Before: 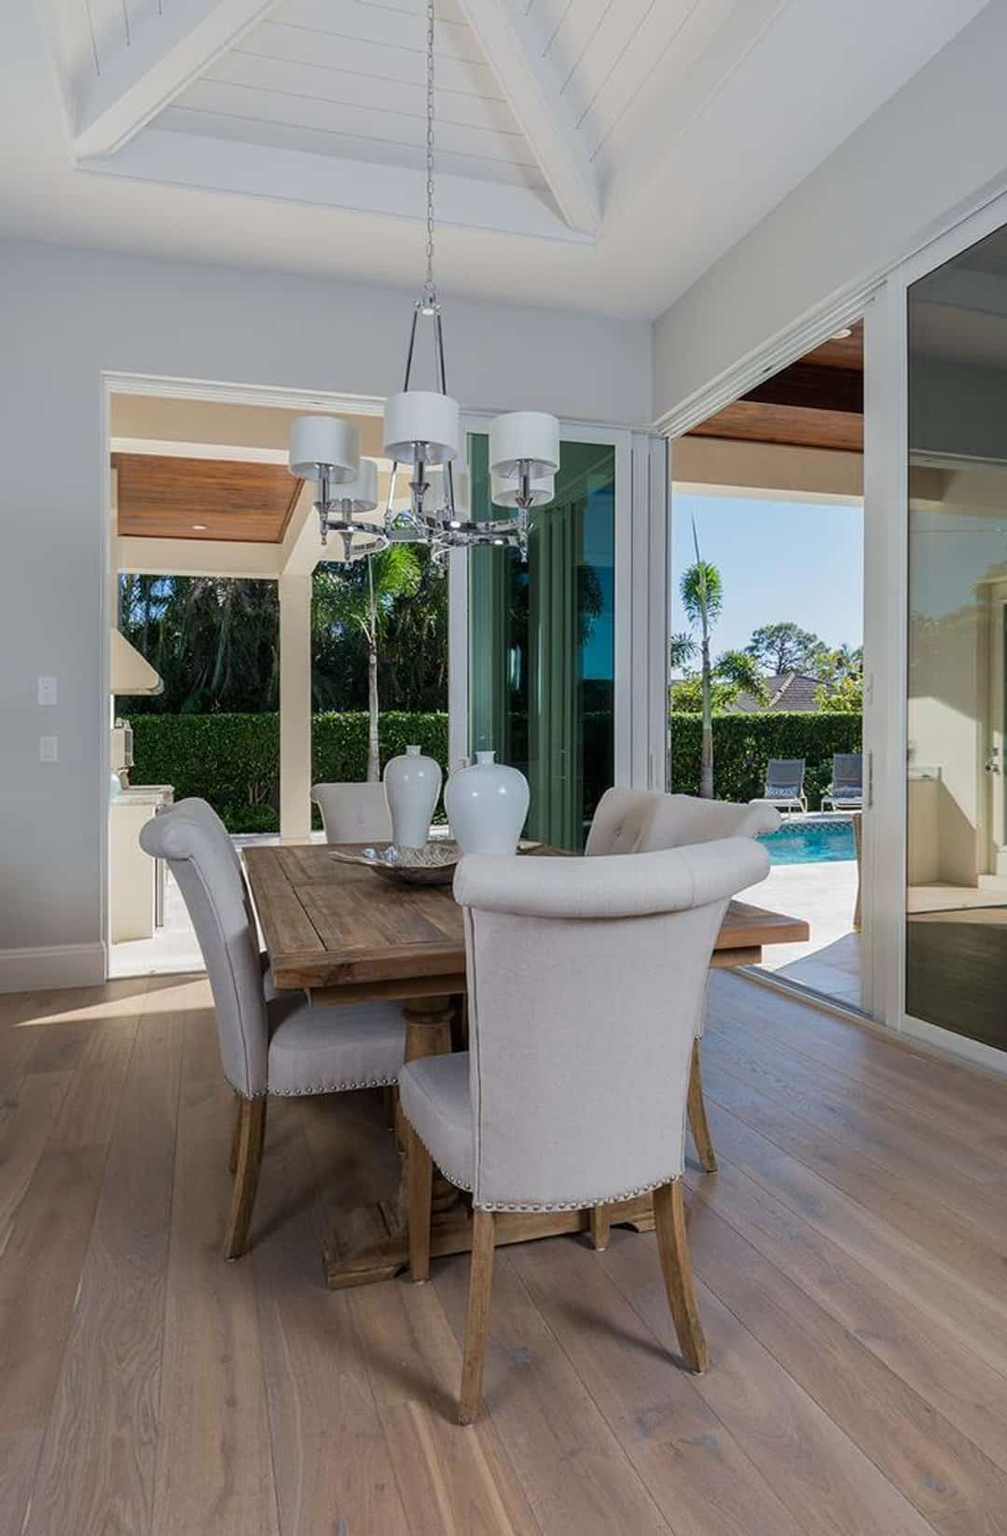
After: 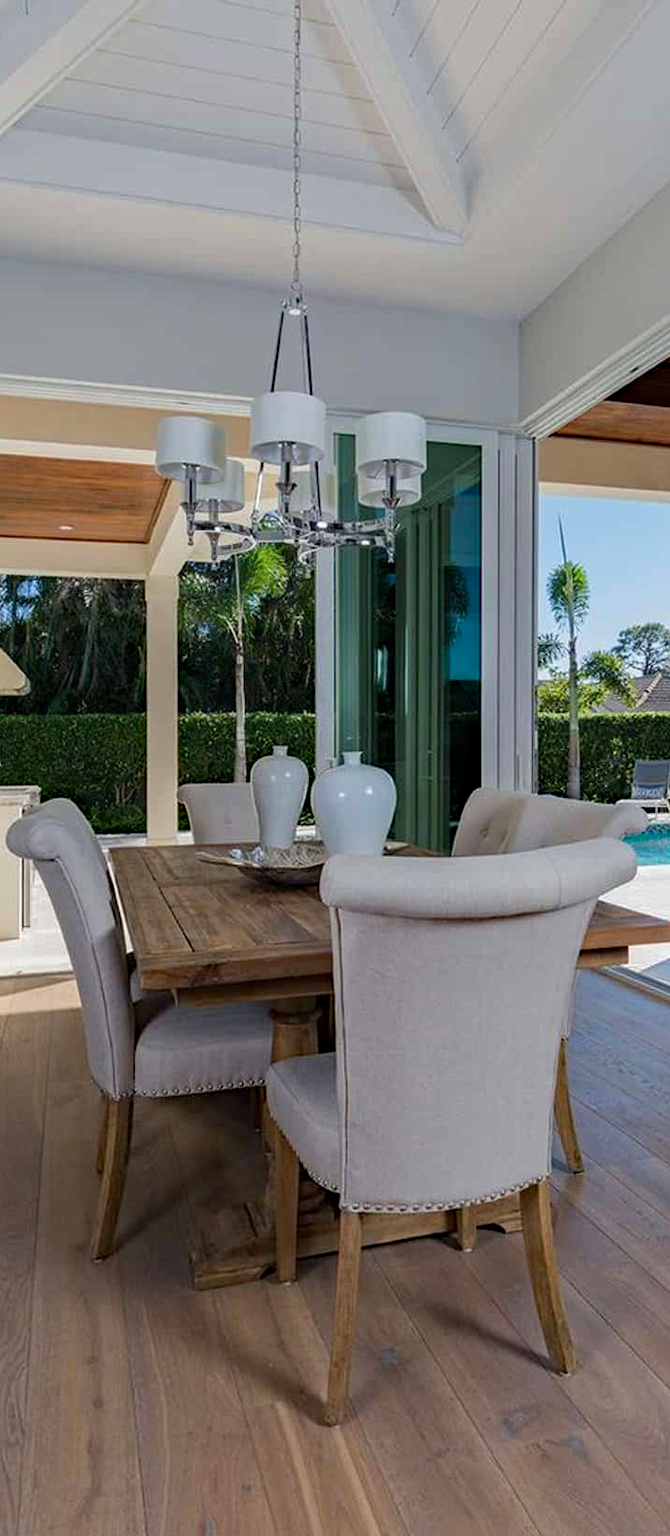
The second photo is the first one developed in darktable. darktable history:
crop and rotate: left 13.342%, right 19.991%
haze removal: strength 0.29, distance 0.25, compatibility mode true, adaptive false
